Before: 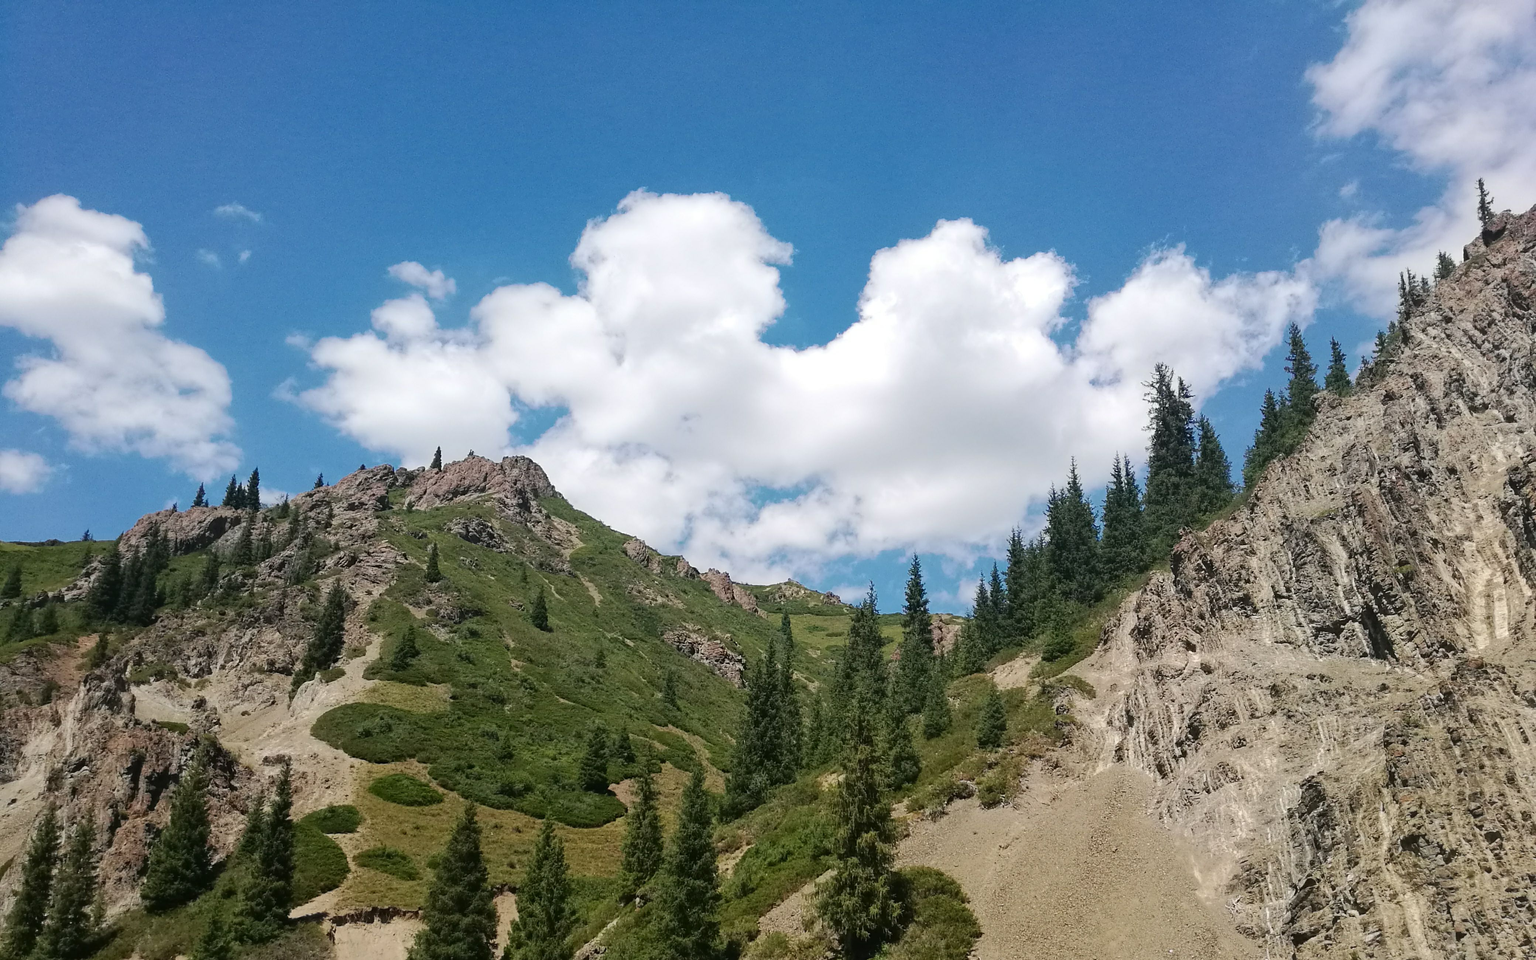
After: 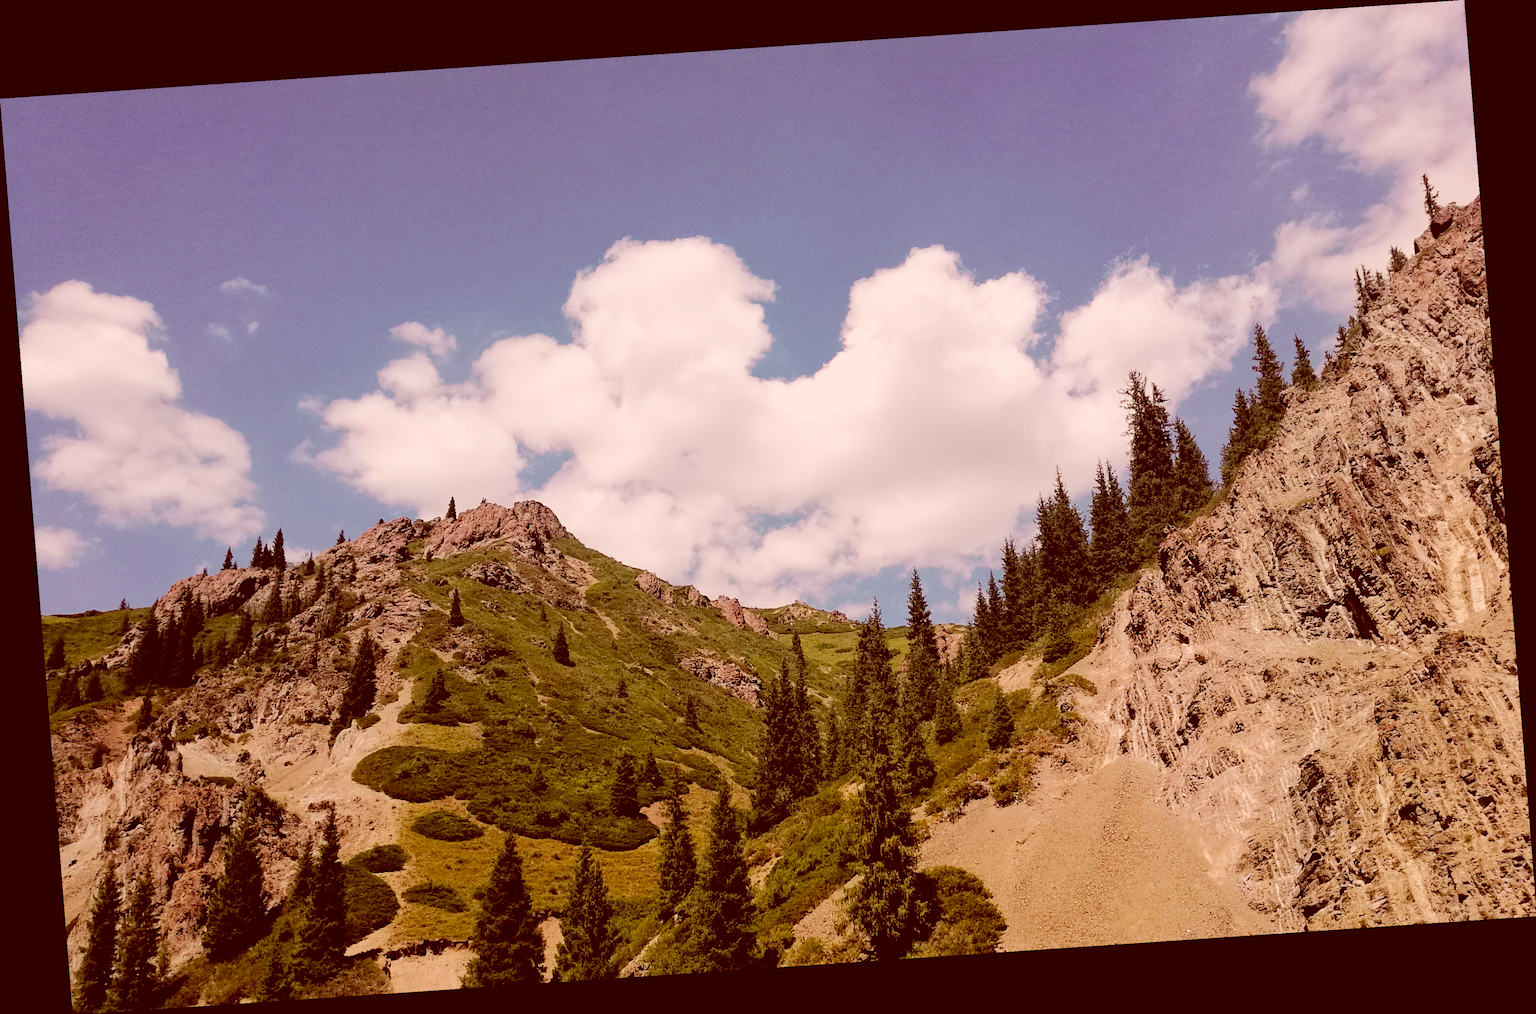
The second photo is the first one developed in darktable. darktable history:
color correction: highlights a* 9.03, highlights b* 8.71, shadows a* 40, shadows b* 40, saturation 0.8
filmic rgb: black relative exposure -5 EV, white relative exposure 3.2 EV, hardness 3.42, contrast 1.2, highlights saturation mix -50%
rotate and perspective: rotation -4.2°, shear 0.006, automatic cropping off
color balance rgb: perceptual saturation grading › global saturation 25%, perceptual brilliance grading › mid-tones 10%, perceptual brilliance grading › shadows 15%, global vibrance 20%
